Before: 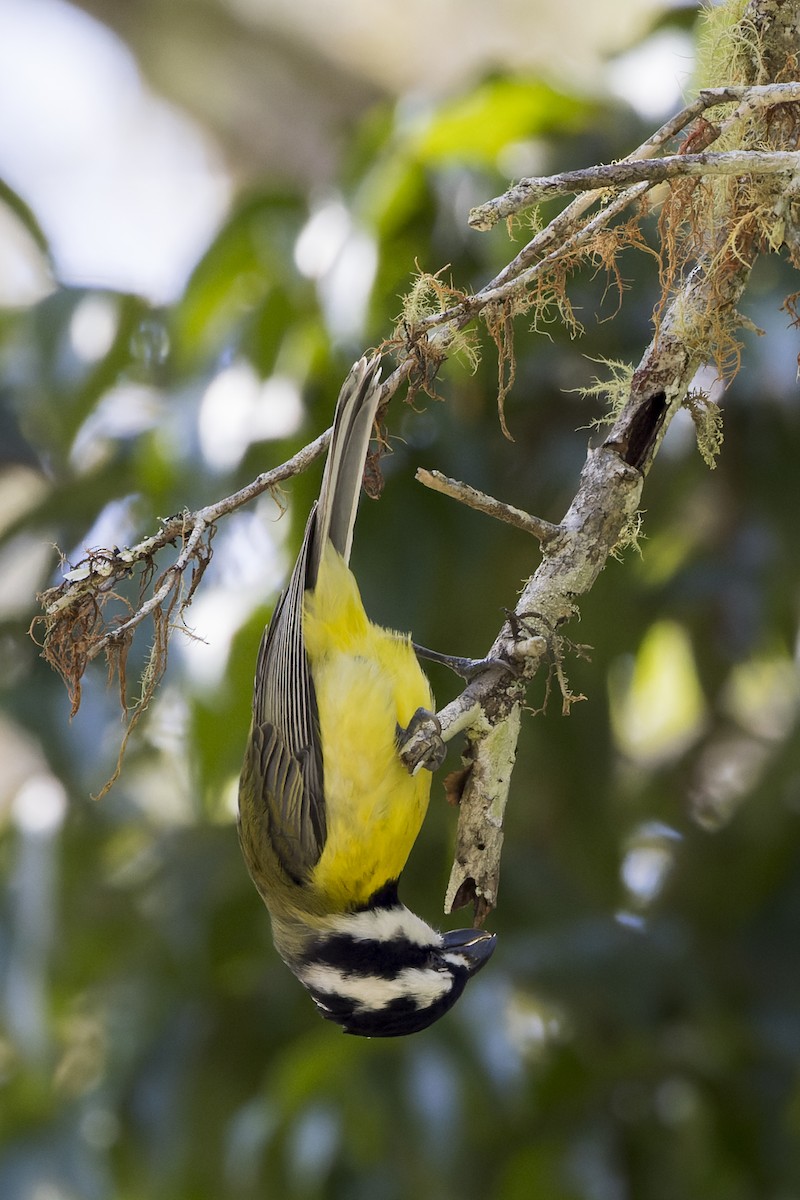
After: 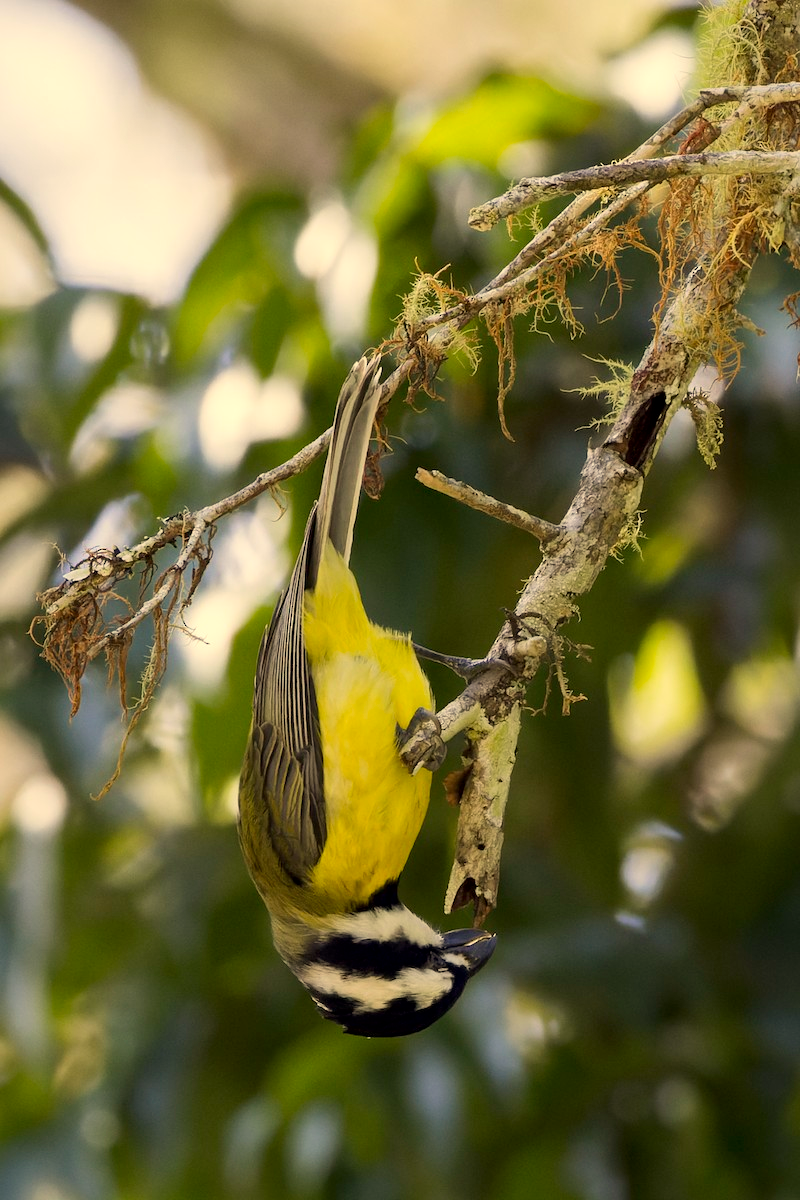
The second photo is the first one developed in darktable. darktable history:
white balance: red 1.009, blue 0.985
color correction: highlights a* 2.72, highlights b* 22.8
color balance: contrast fulcrum 17.78%
local contrast: mode bilateral grid, contrast 20, coarseness 50, detail 120%, midtone range 0.2
